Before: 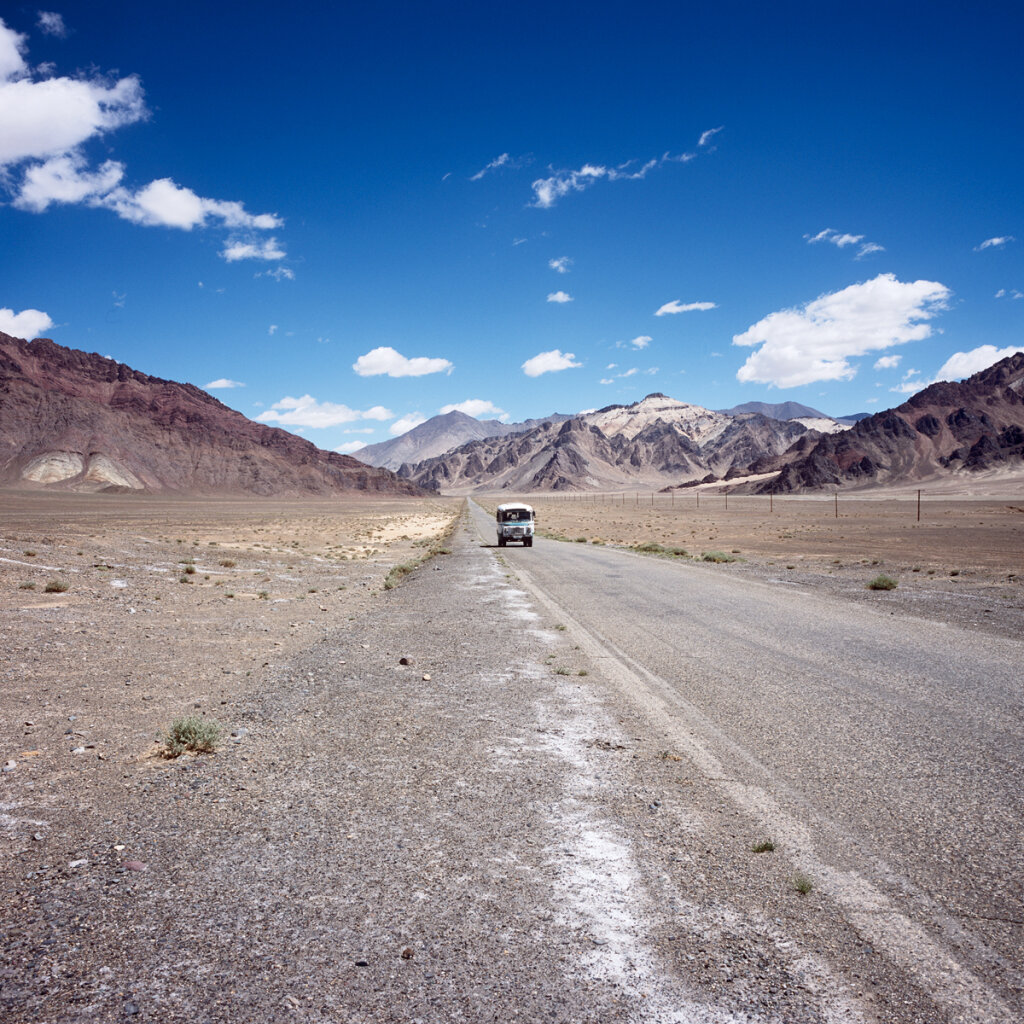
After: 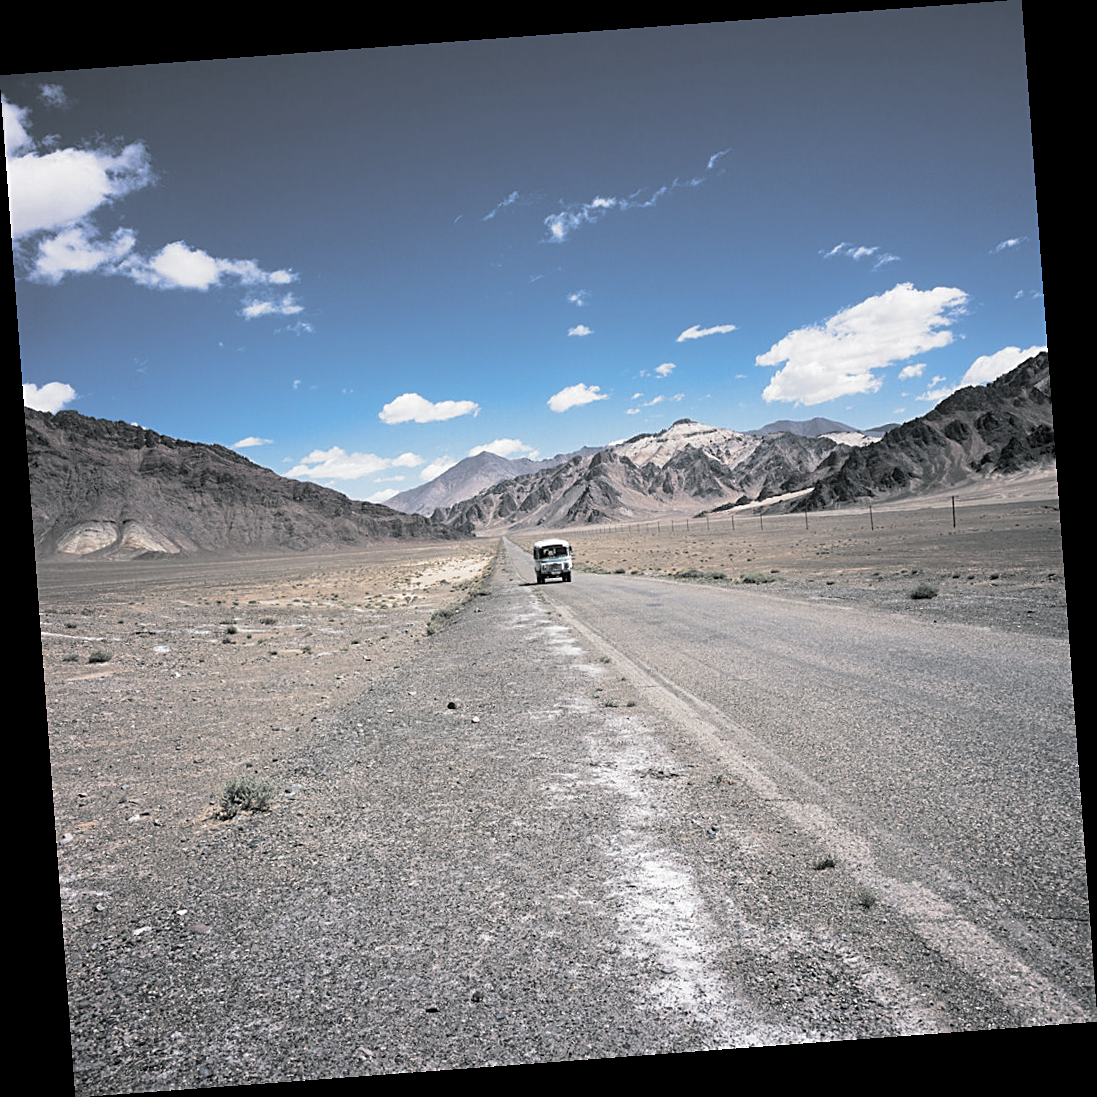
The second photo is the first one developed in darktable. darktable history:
sharpen: on, module defaults
split-toning: shadows › hue 190.8°, shadows › saturation 0.05, highlights › hue 54°, highlights › saturation 0.05, compress 0%
rotate and perspective: rotation -4.25°, automatic cropping off
white balance: emerald 1
